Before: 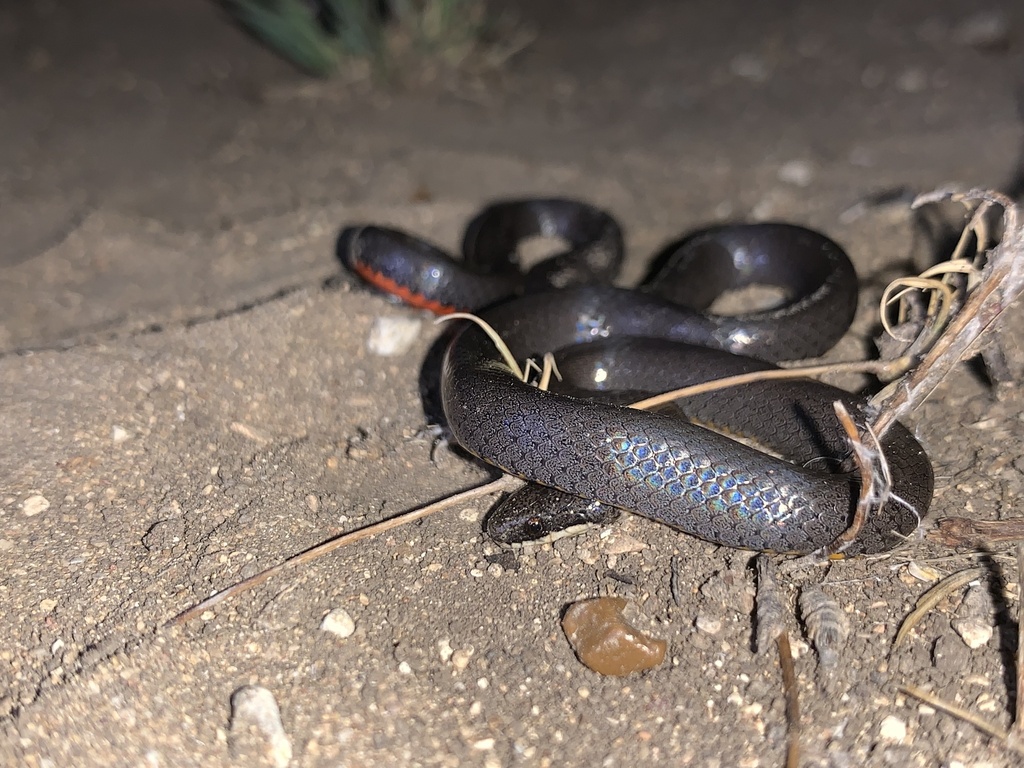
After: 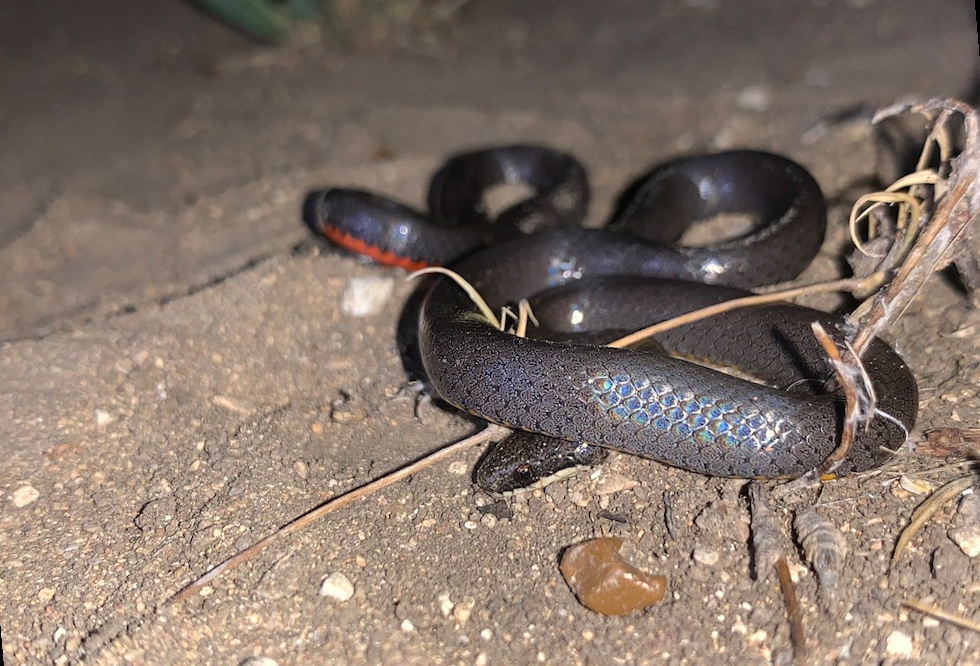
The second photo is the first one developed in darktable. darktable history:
rotate and perspective: rotation -5°, crop left 0.05, crop right 0.952, crop top 0.11, crop bottom 0.89
bloom: size 9%, threshold 100%, strength 7%
